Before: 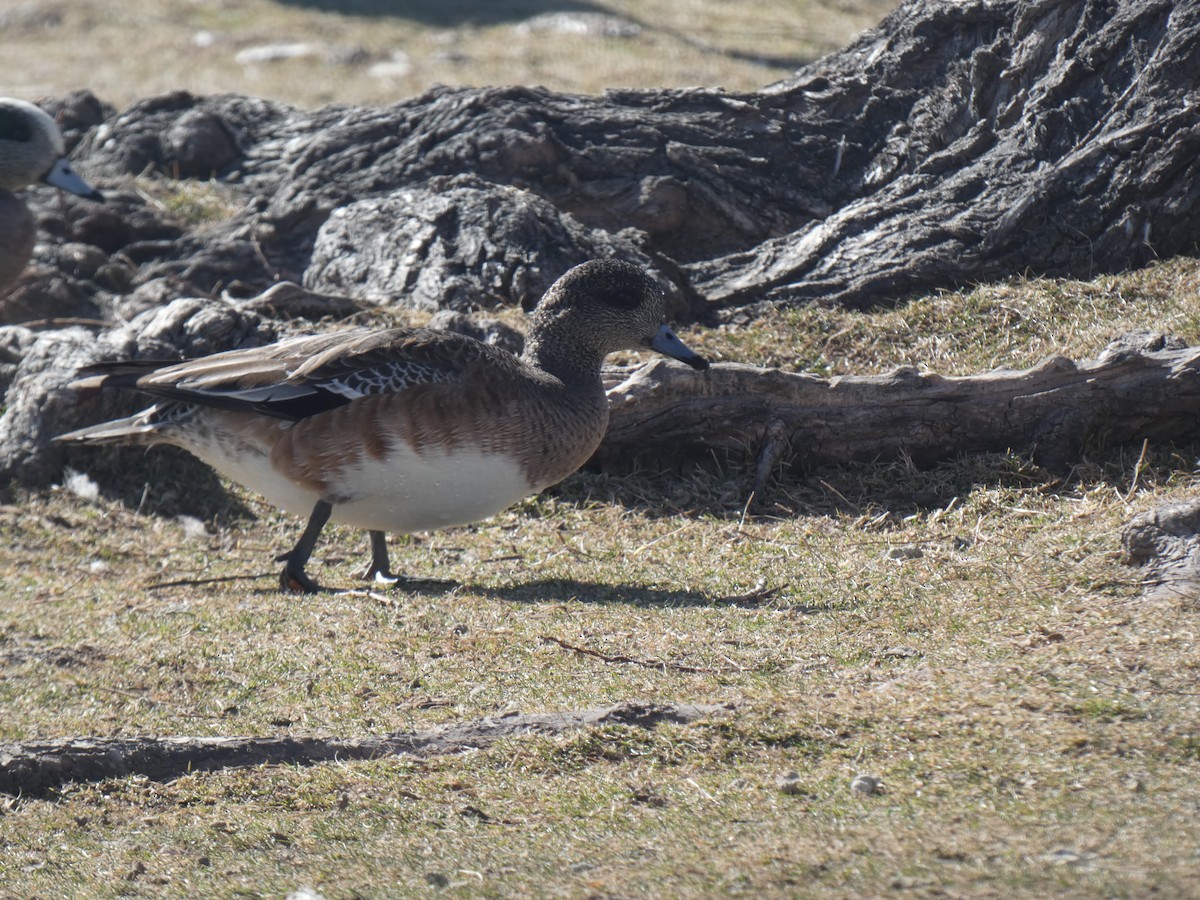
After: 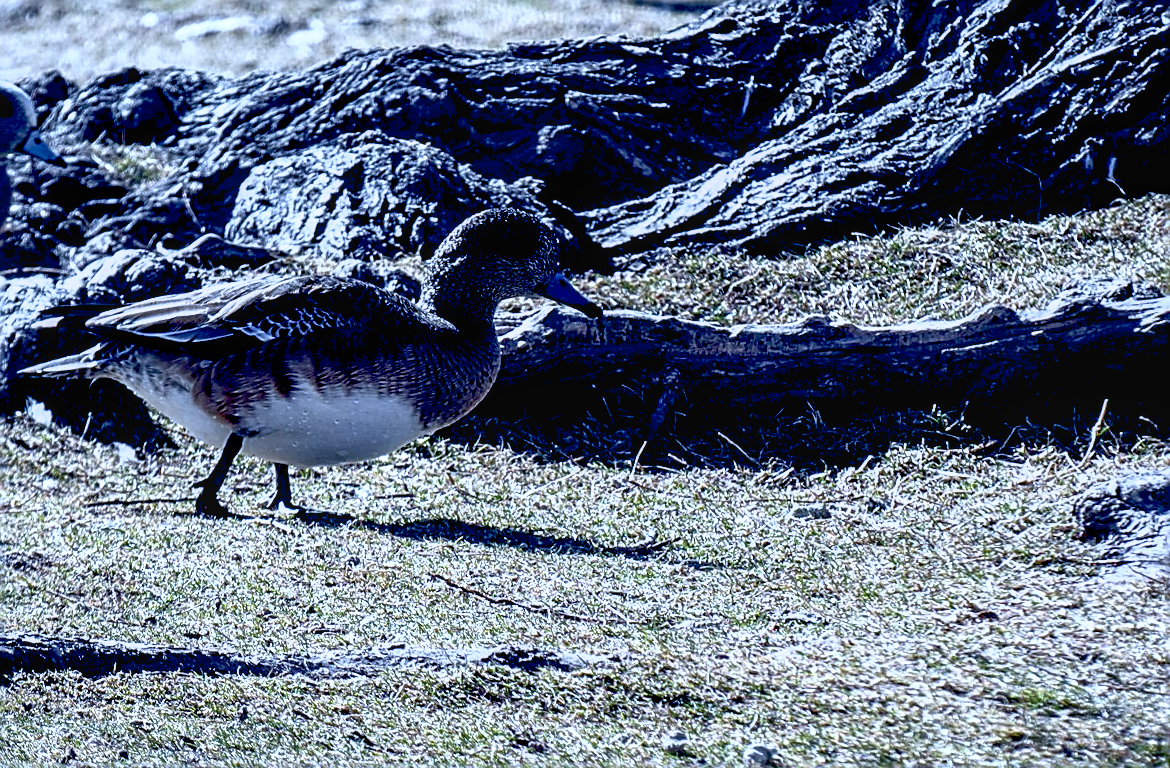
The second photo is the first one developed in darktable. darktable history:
rotate and perspective: rotation 1.69°, lens shift (vertical) -0.023, lens shift (horizontal) -0.291, crop left 0.025, crop right 0.988, crop top 0.092, crop bottom 0.842
sharpen: amount 1
exposure: black level correction 0.056, compensate highlight preservation false
local contrast: detail 130%
crop and rotate: left 0.614%, top 0.179%, bottom 0.309%
white balance: red 0.871, blue 1.249
base curve: curves: ch0 [(0, 0) (0.688, 0.865) (1, 1)], preserve colors none
tone curve: curves: ch0 [(0, 0.081) (0.483, 0.453) (0.881, 0.992)]
